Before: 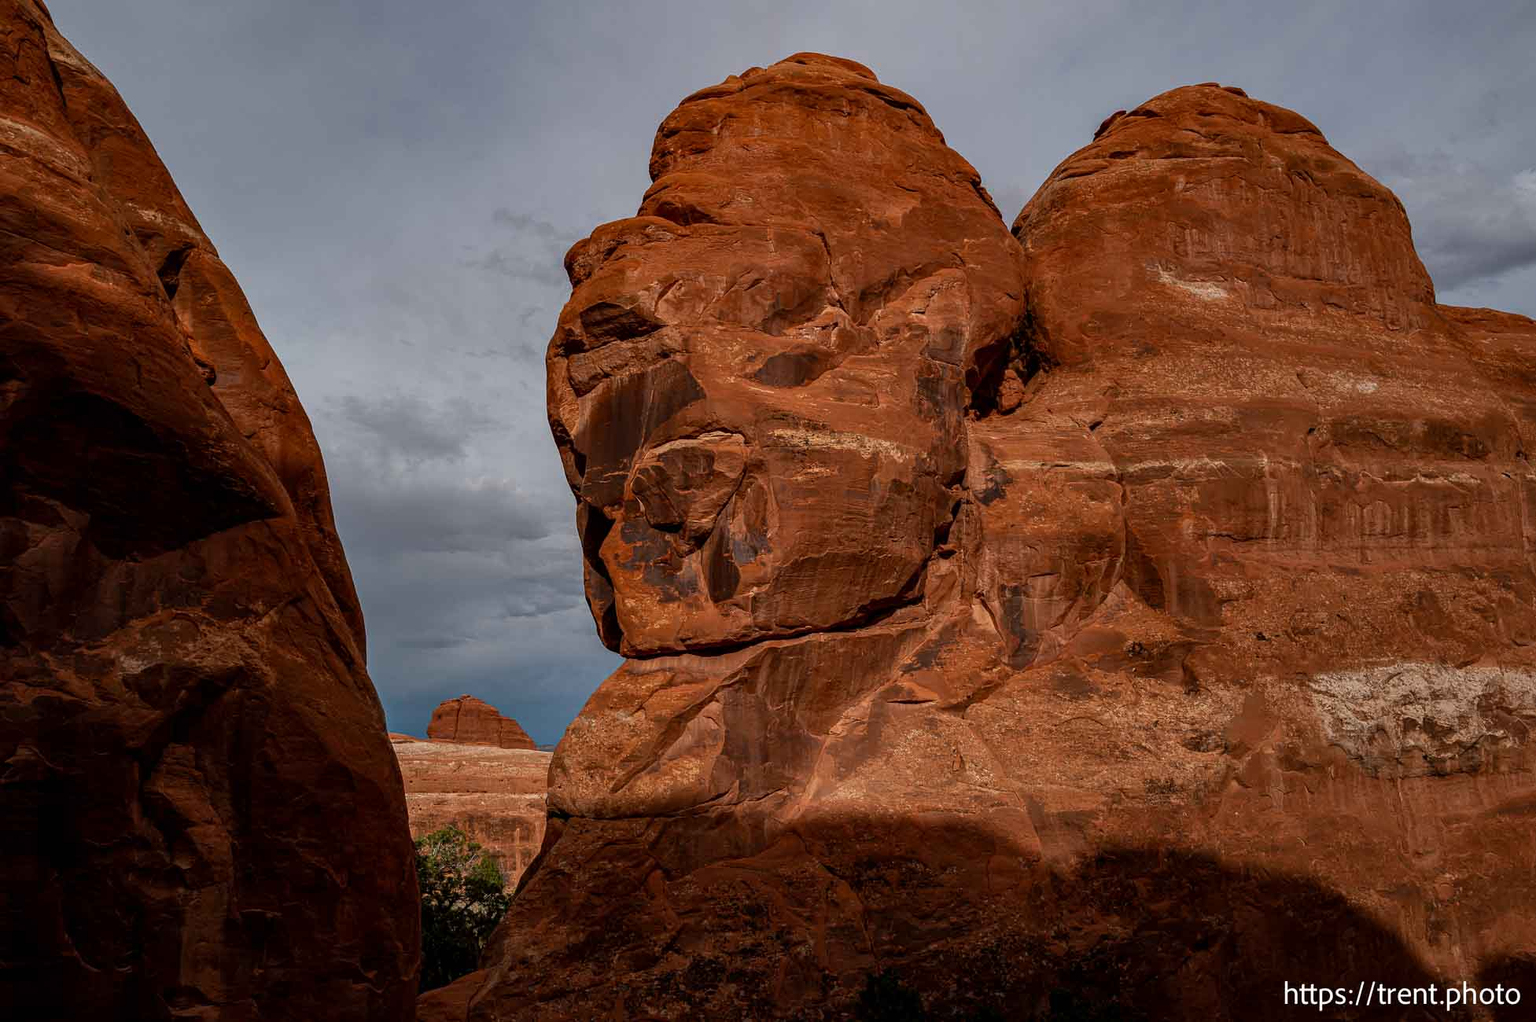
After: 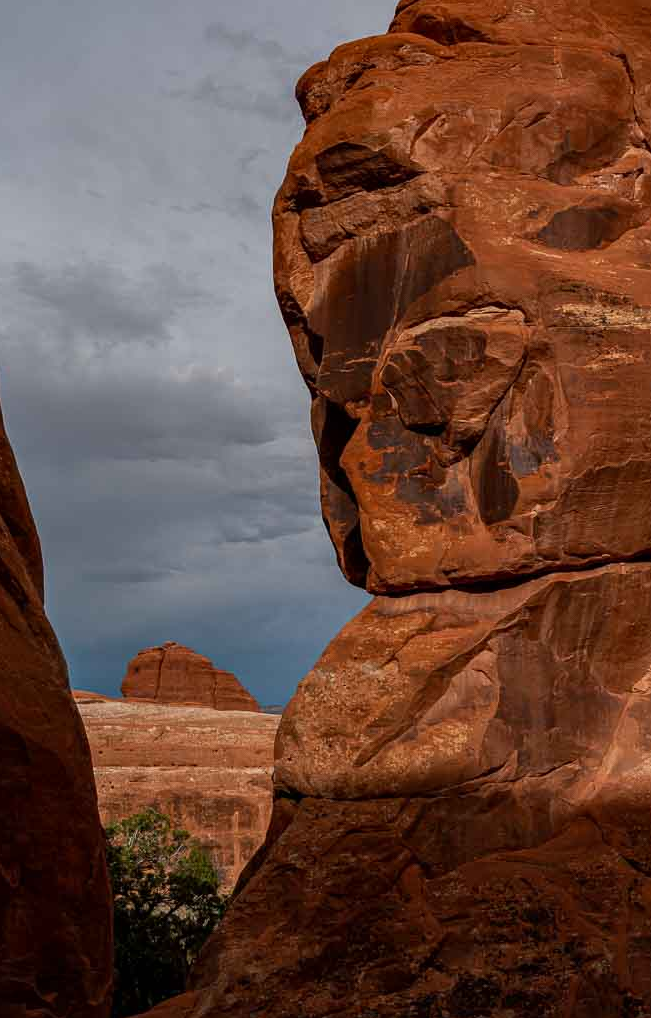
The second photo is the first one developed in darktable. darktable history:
crop and rotate: left 21.614%, top 18.671%, right 45.05%, bottom 2.969%
